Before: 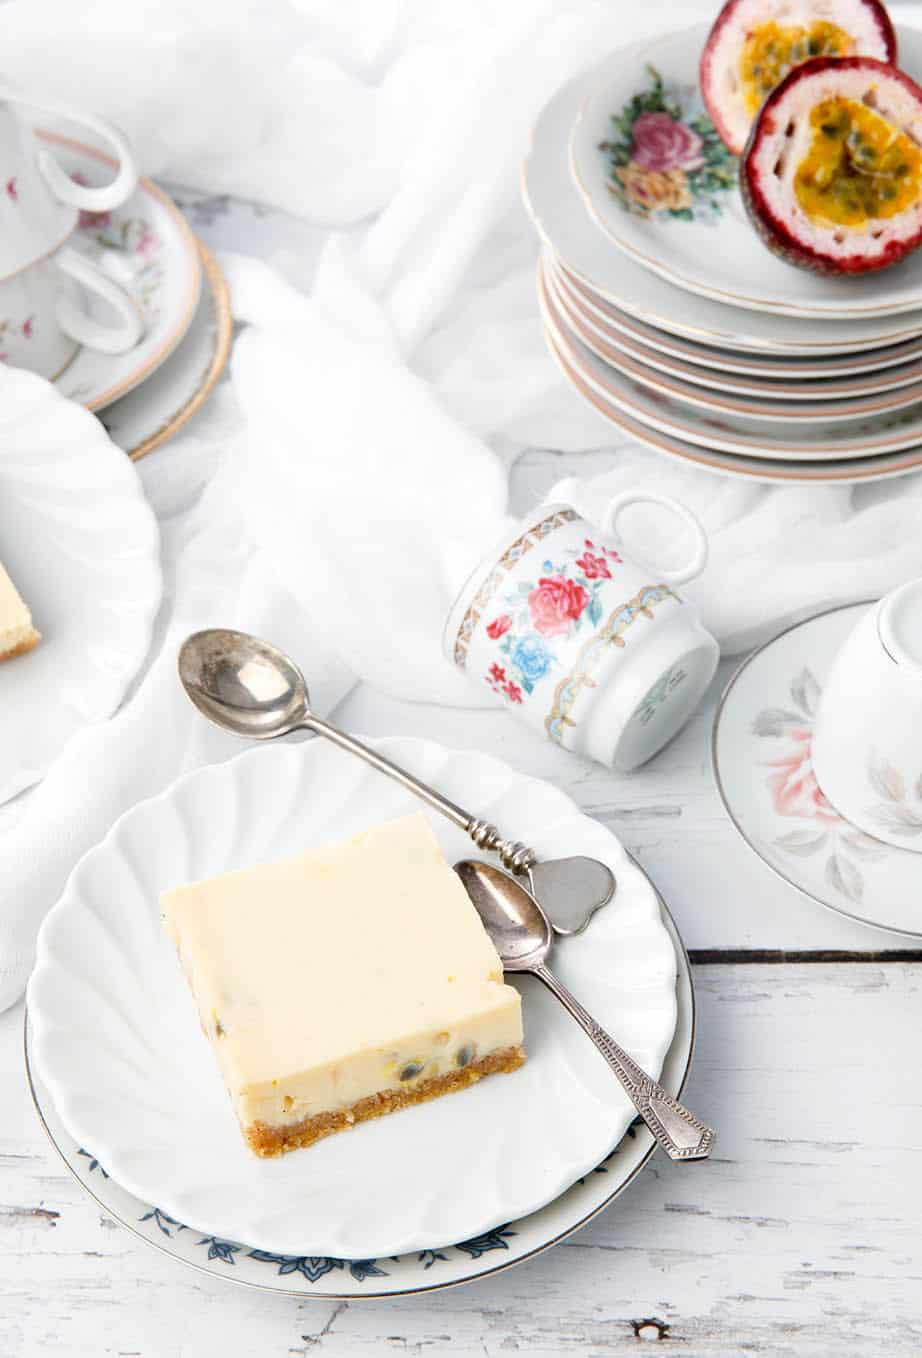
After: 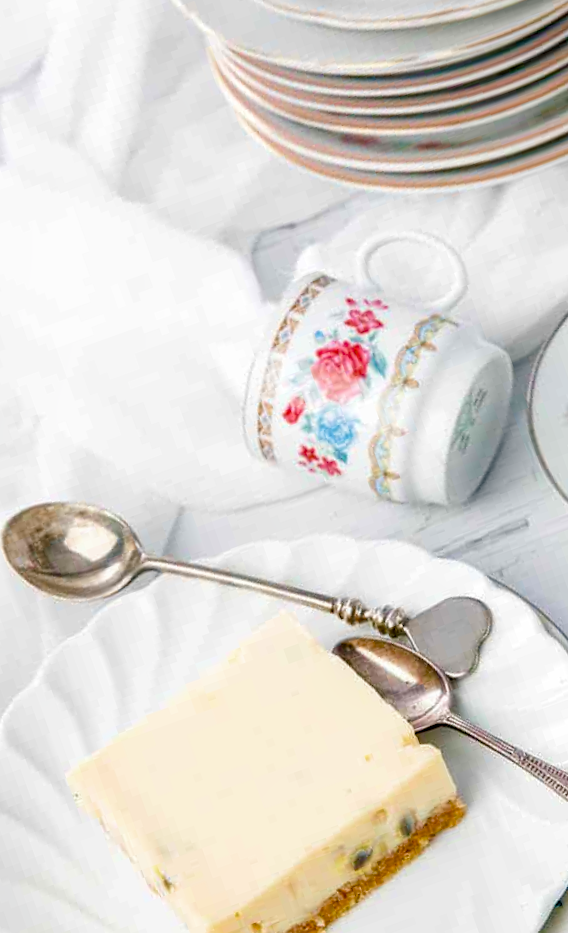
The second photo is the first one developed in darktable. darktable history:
crop and rotate: angle 19.79°, left 6.972%, right 4.216%, bottom 1.069%
local contrast: on, module defaults
velvia: strength 30.14%
color balance rgb: shadows lift › chroma 2.028%, shadows lift › hue 220.98°, linear chroma grading › shadows 31.363%, linear chroma grading › global chroma -2.055%, linear chroma grading › mid-tones 3.696%, perceptual saturation grading › global saturation 20%, perceptual saturation grading › highlights -24.982%, perceptual saturation grading › shadows 23.988%, perceptual brilliance grading › global brilliance 2.168%, perceptual brilliance grading › highlights -3.856%
